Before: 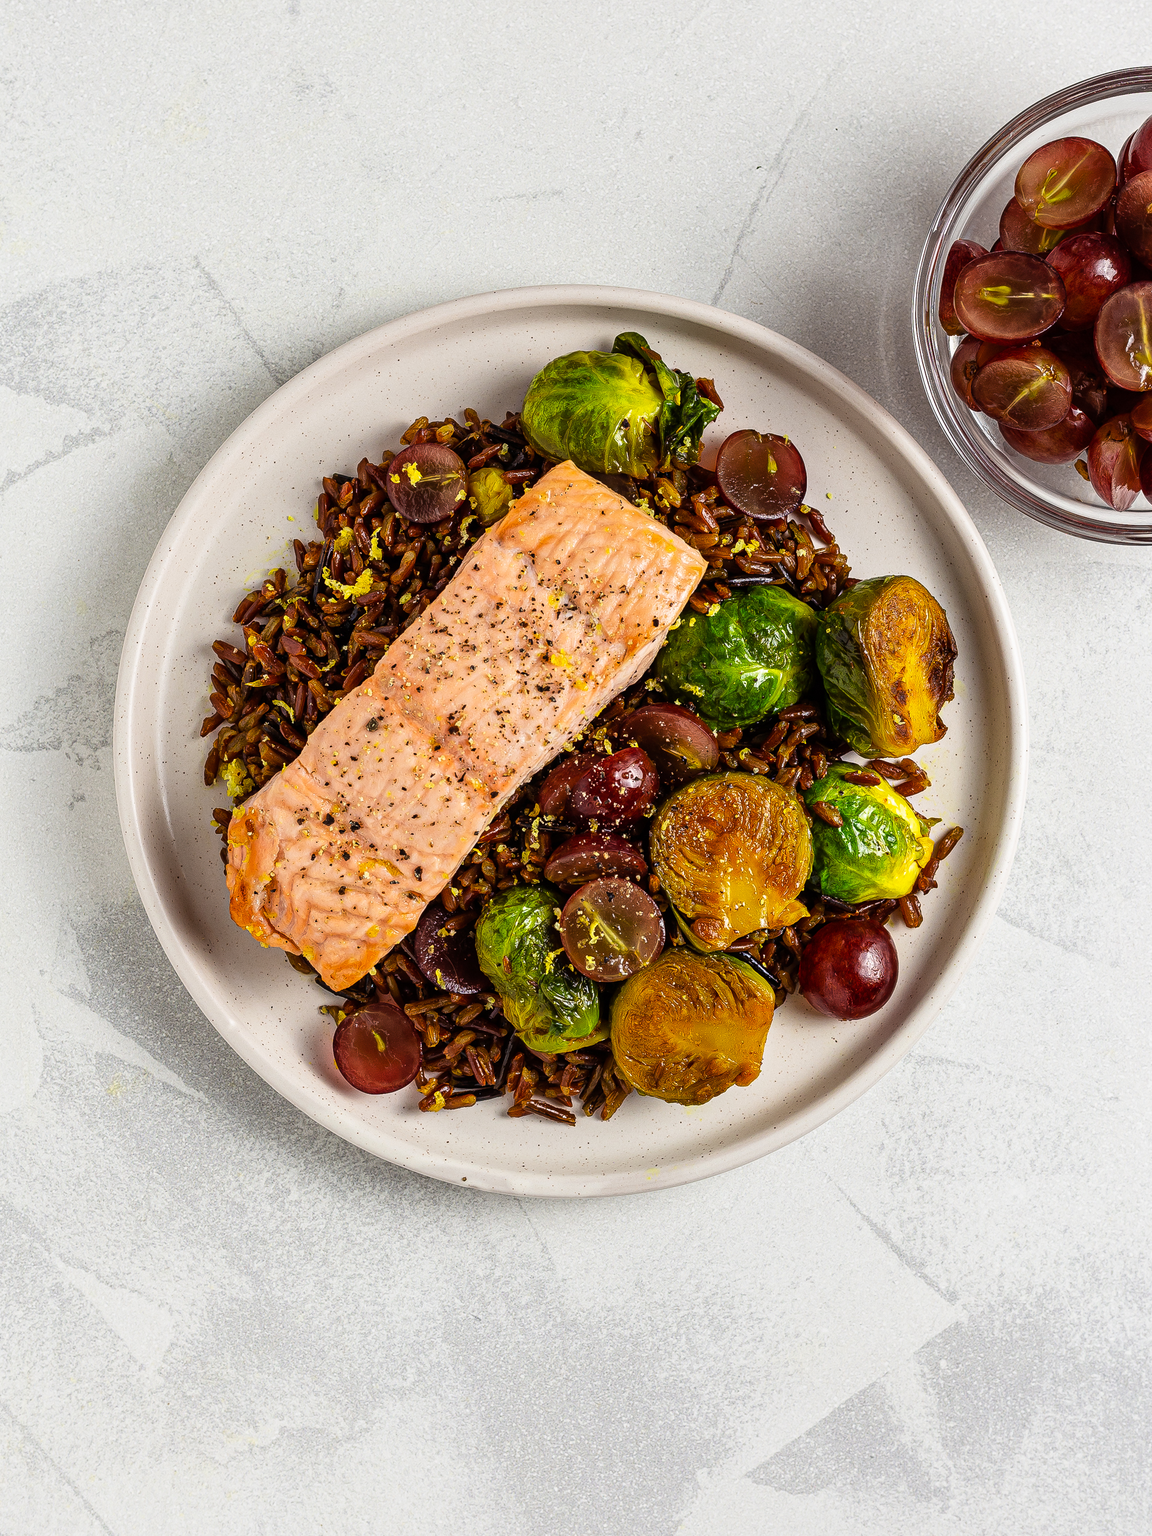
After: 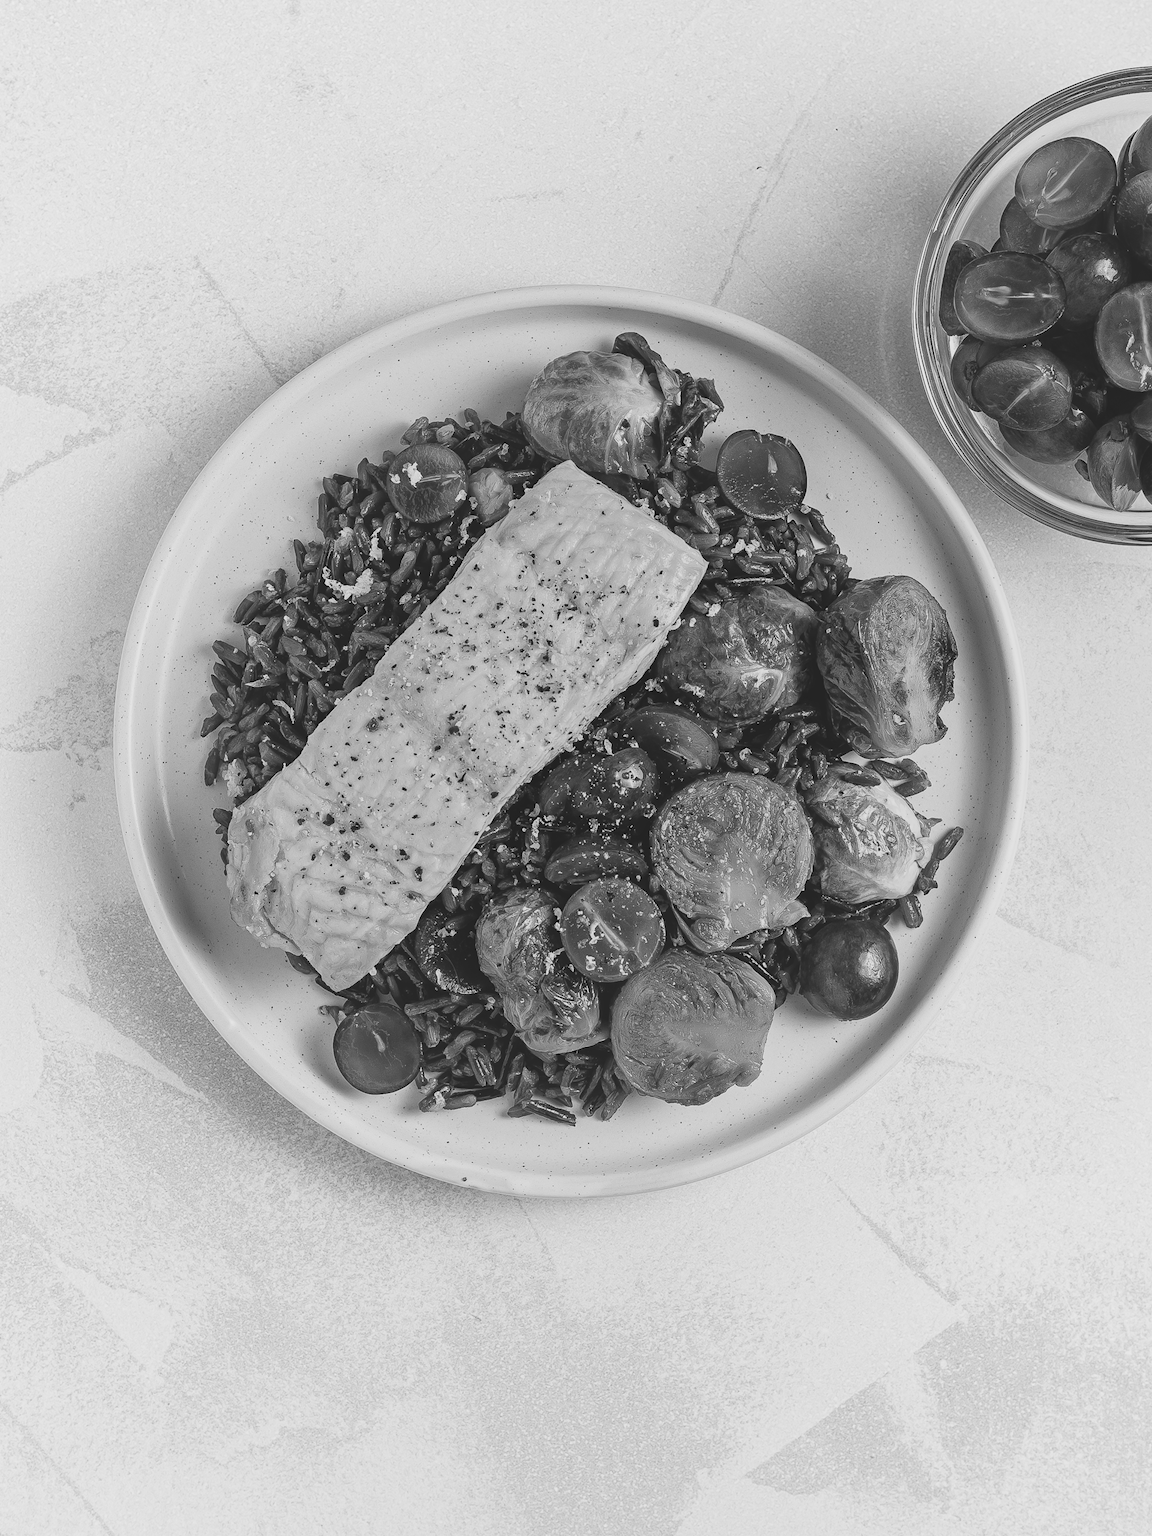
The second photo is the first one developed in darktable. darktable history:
monochrome: on, module defaults
local contrast: detail 70%
